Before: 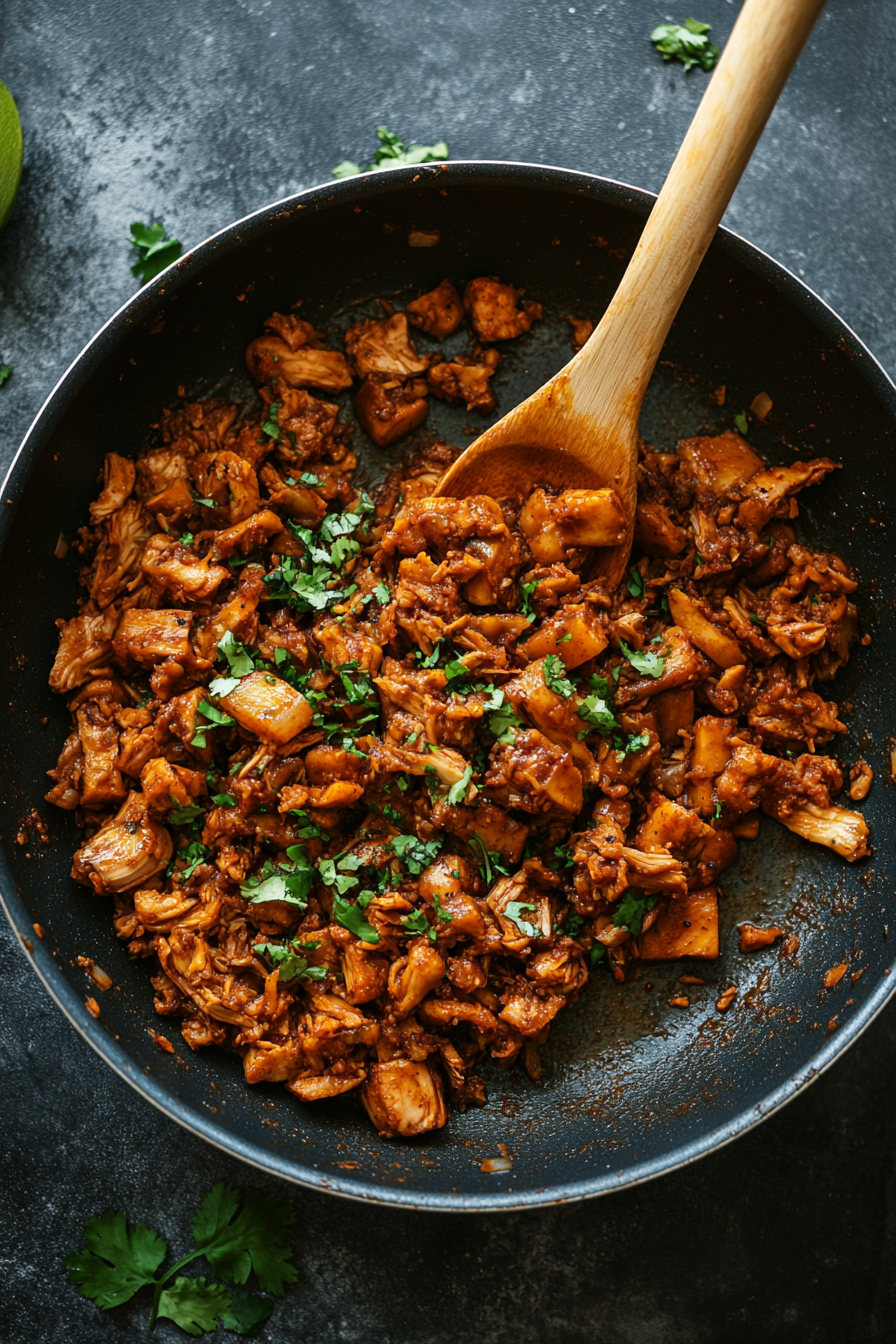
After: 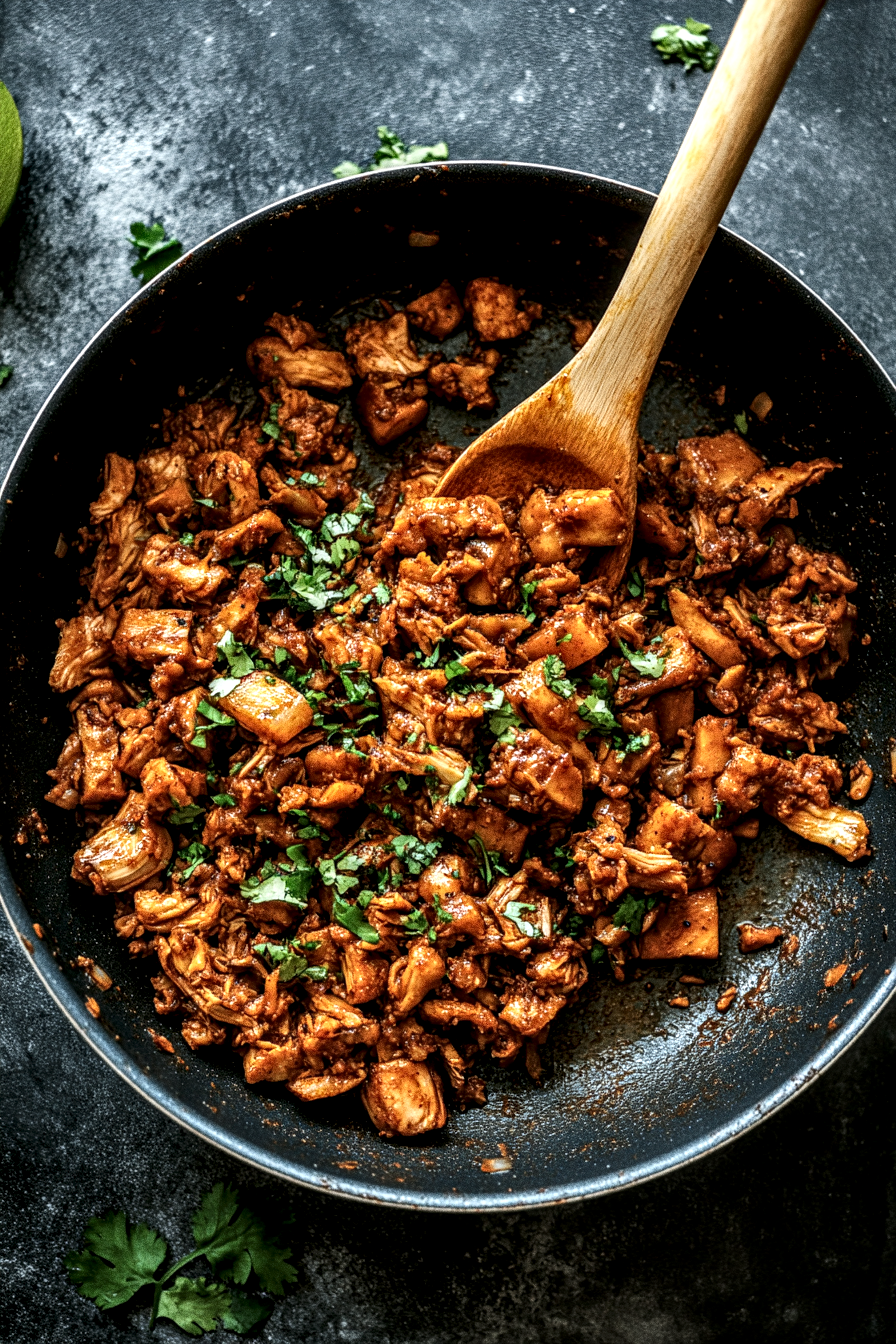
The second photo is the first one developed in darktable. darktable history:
grain: coarseness 0.09 ISO, strength 40%
local contrast: highlights 19%, detail 186%
